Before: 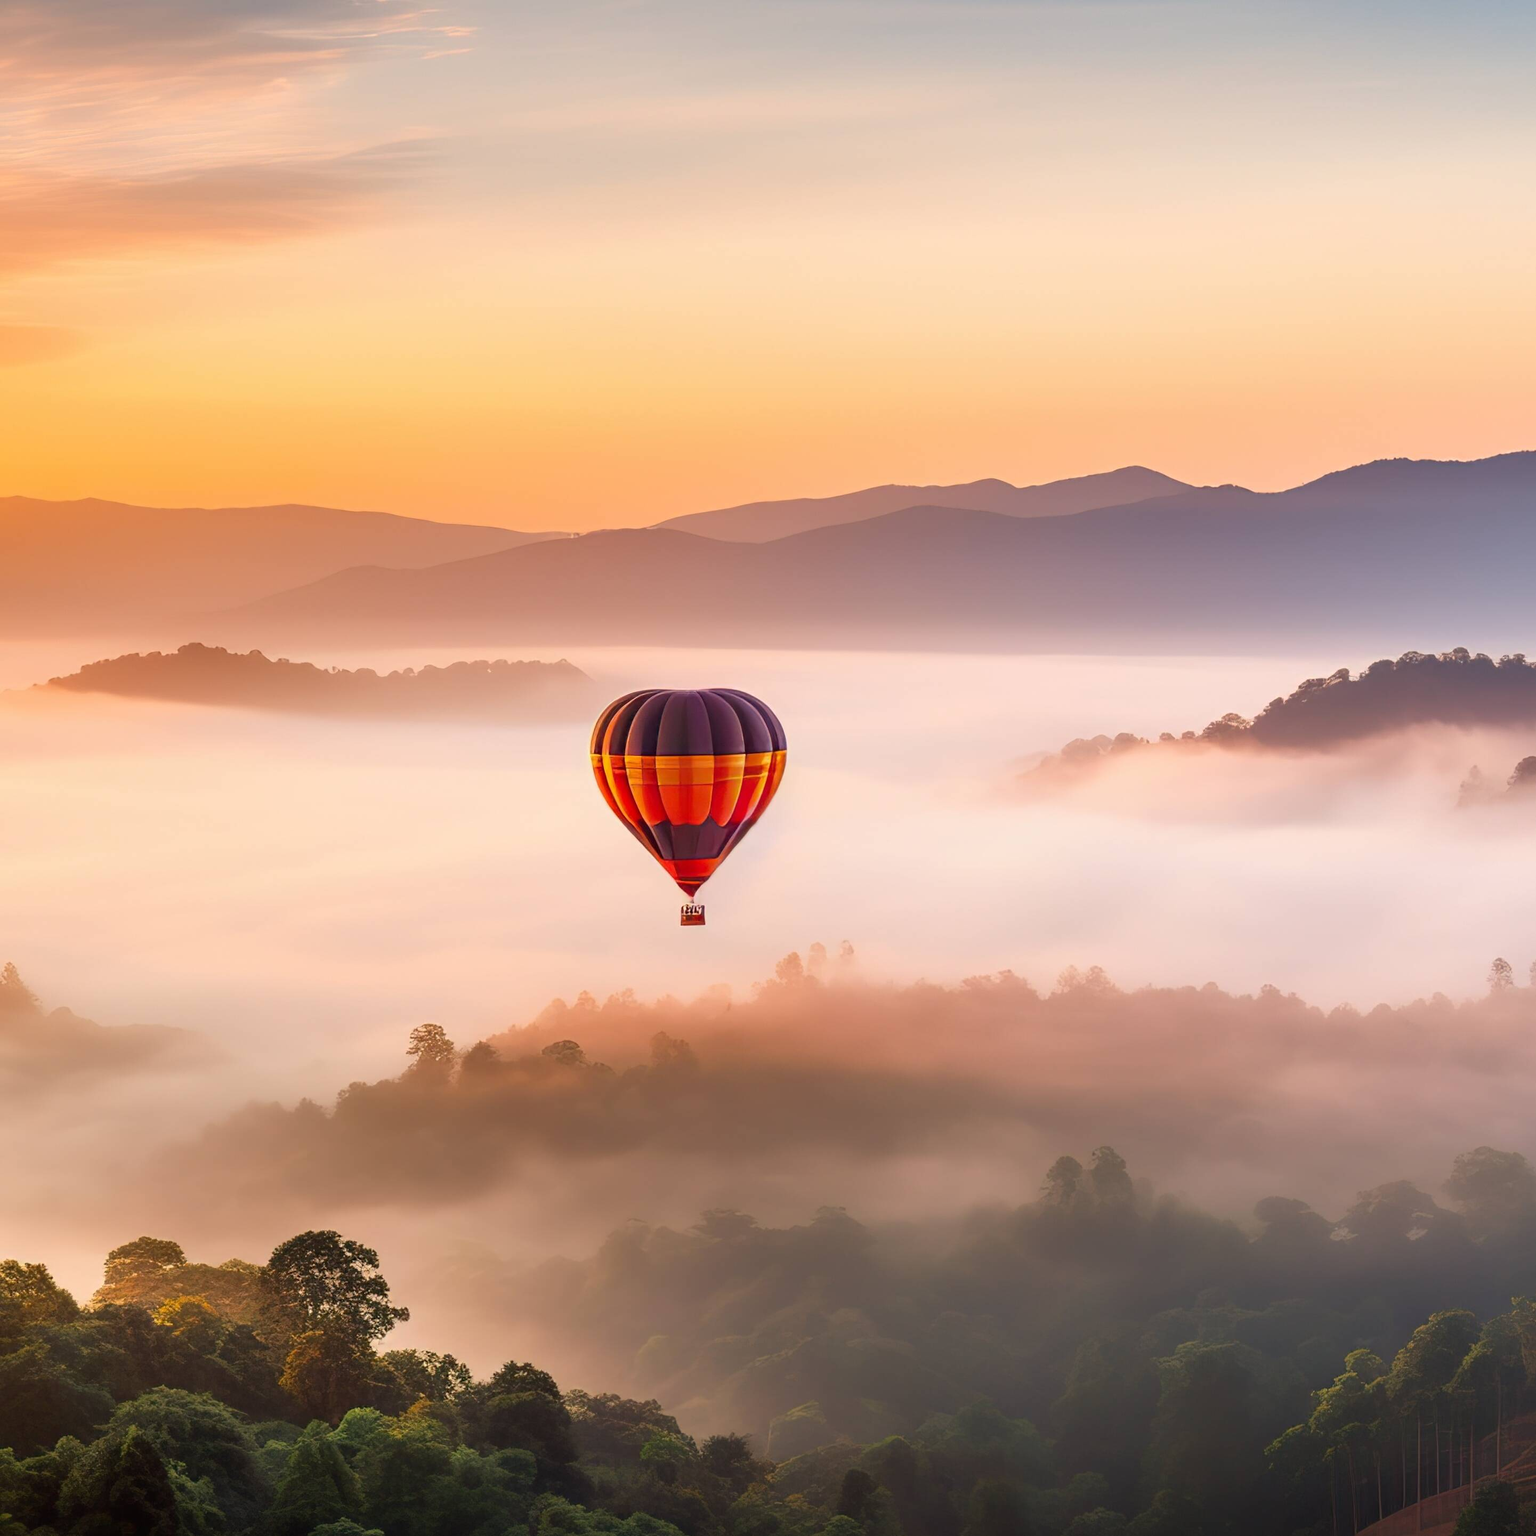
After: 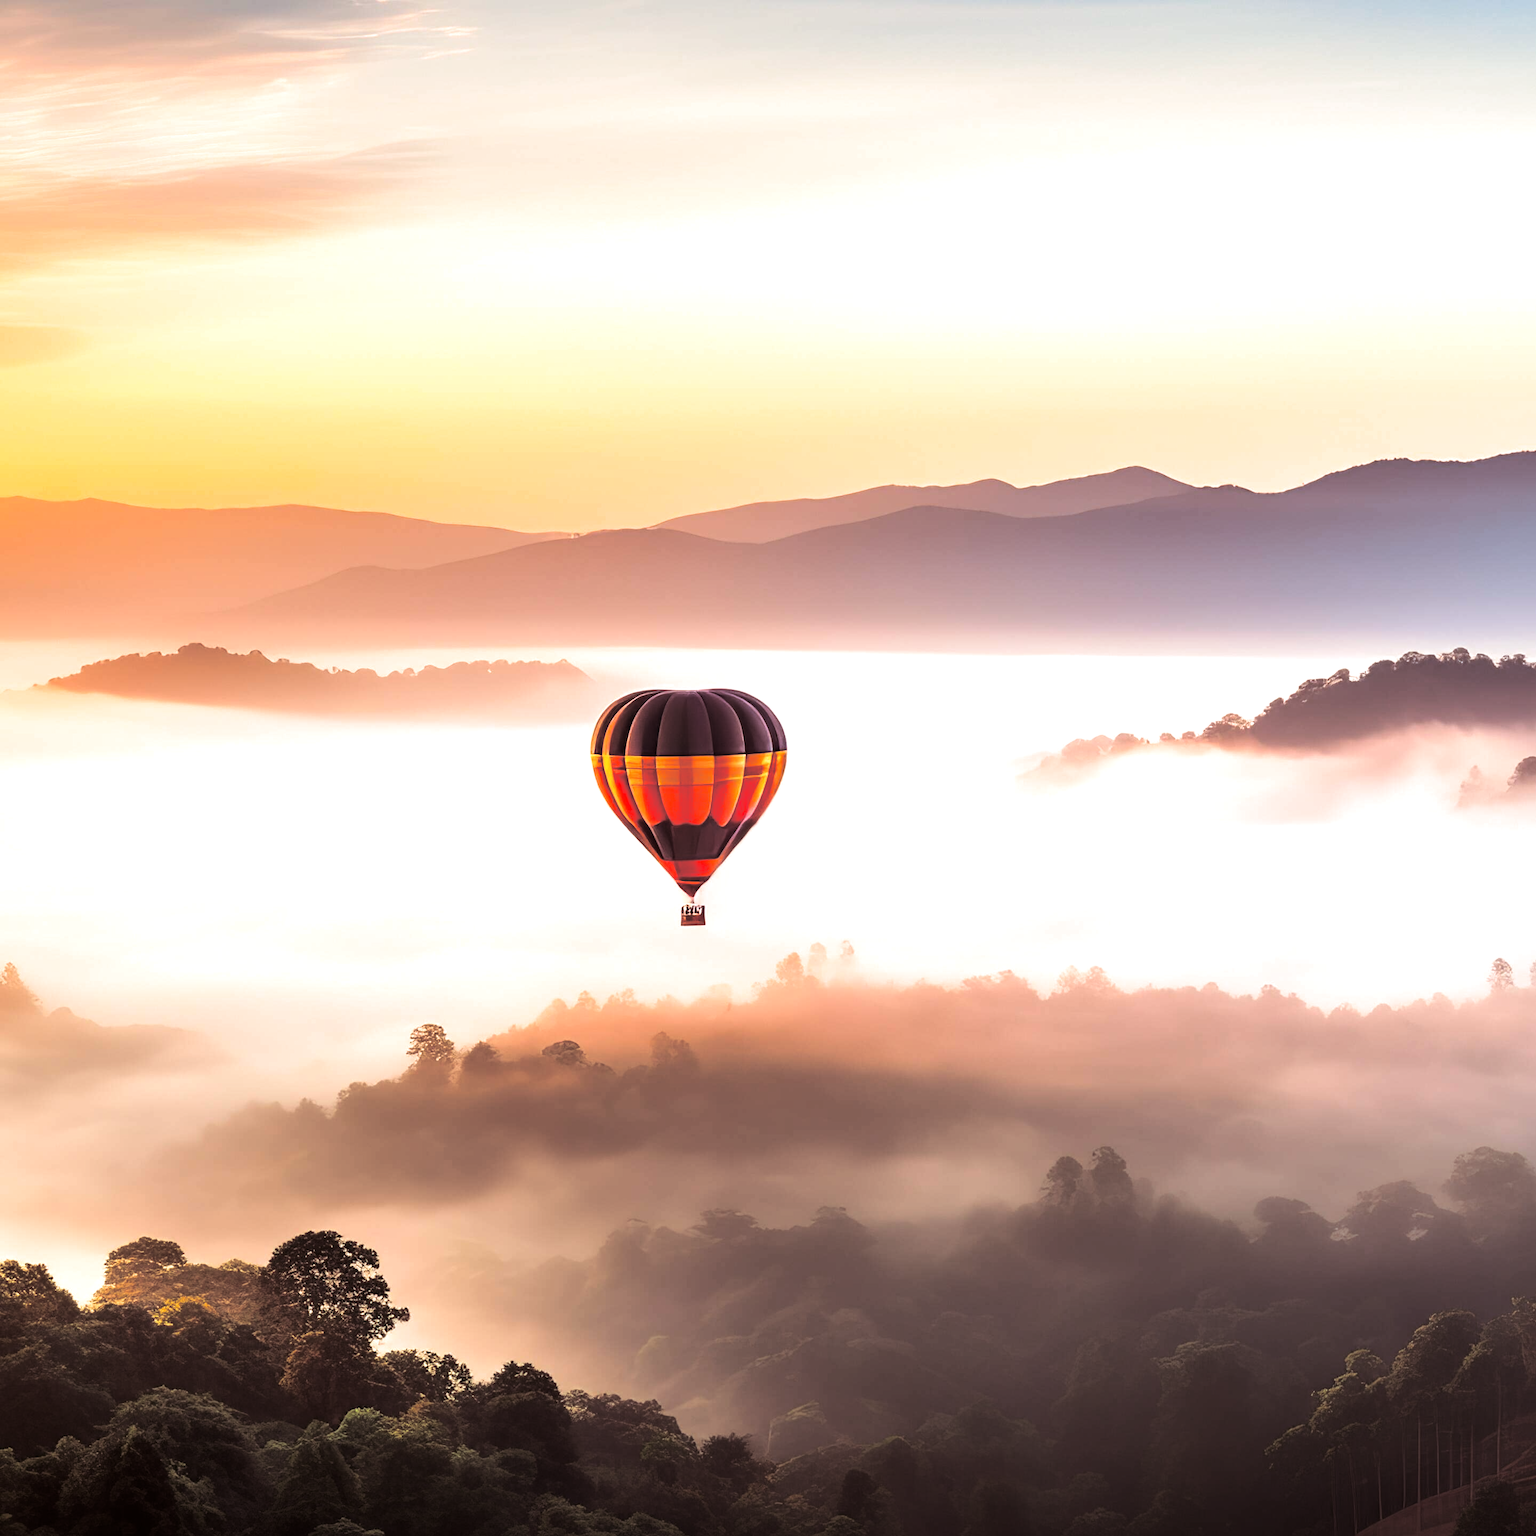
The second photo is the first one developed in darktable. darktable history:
split-toning: shadows › saturation 0.24, highlights › hue 54°, highlights › saturation 0.24
color correction: highlights a* -2.73, highlights b* -2.09, shadows a* 2.41, shadows b* 2.73
tone equalizer: -8 EV -0.75 EV, -7 EV -0.7 EV, -6 EV -0.6 EV, -5 EV -0.4 EV, -3 EV 0.4 EV, -2 EV 0.6 EV, -1 EV 0.7 EV, +0 EV 0.75 EV, edges refinement/feathering 500, mask exposure compensation -1.57 EV, preserve details no
